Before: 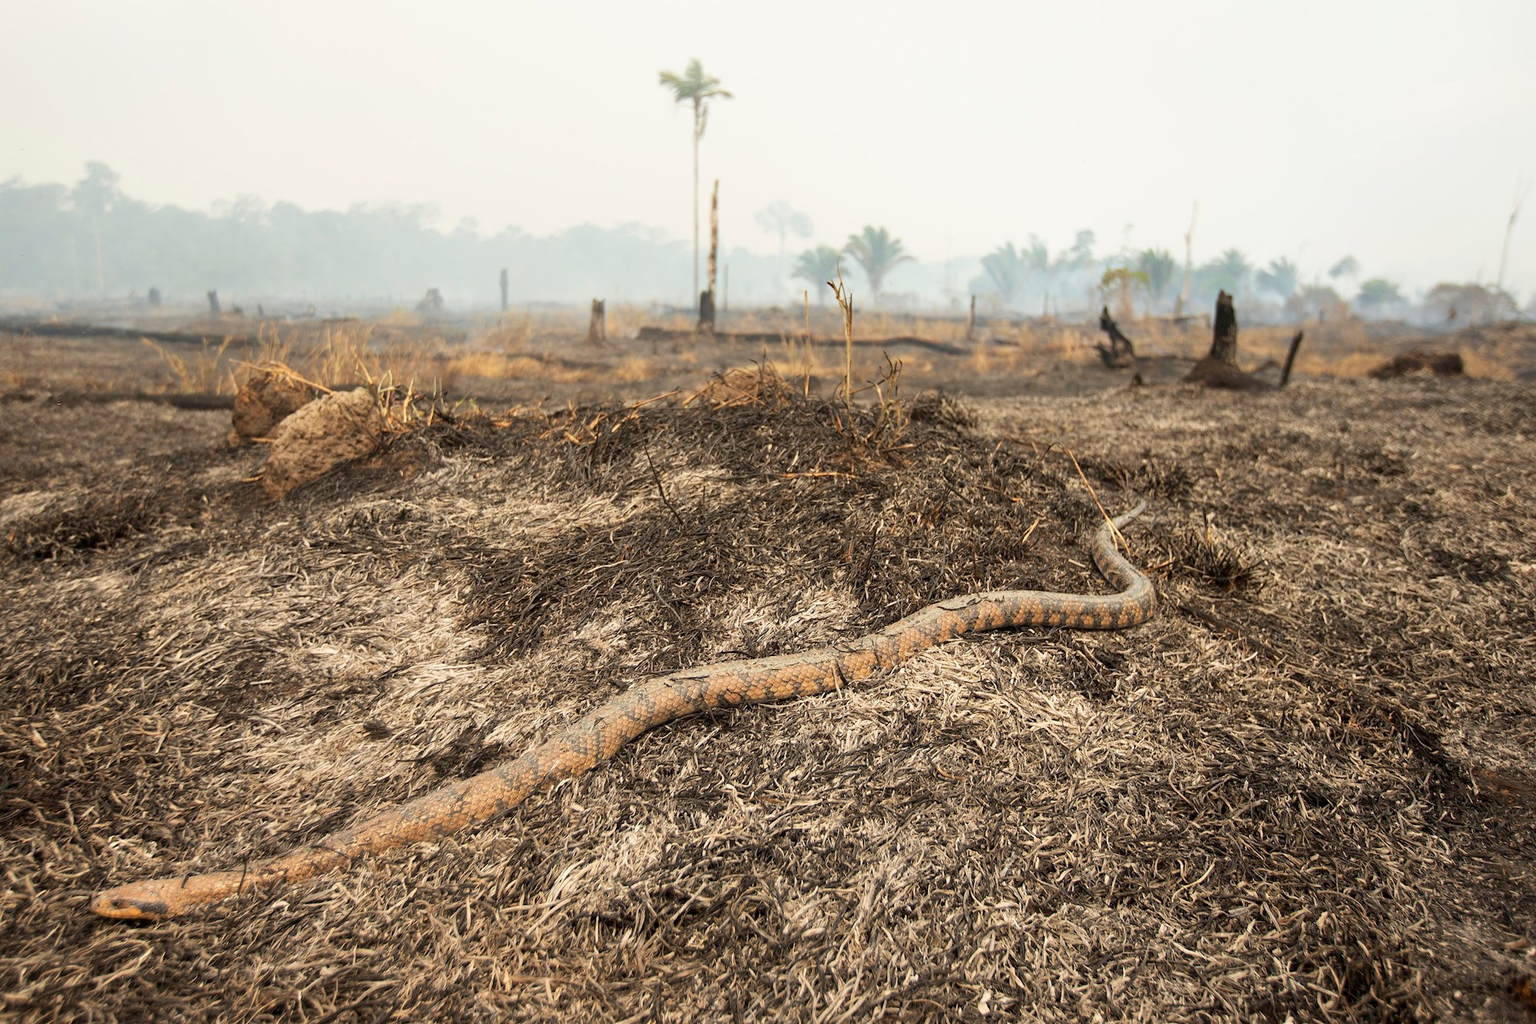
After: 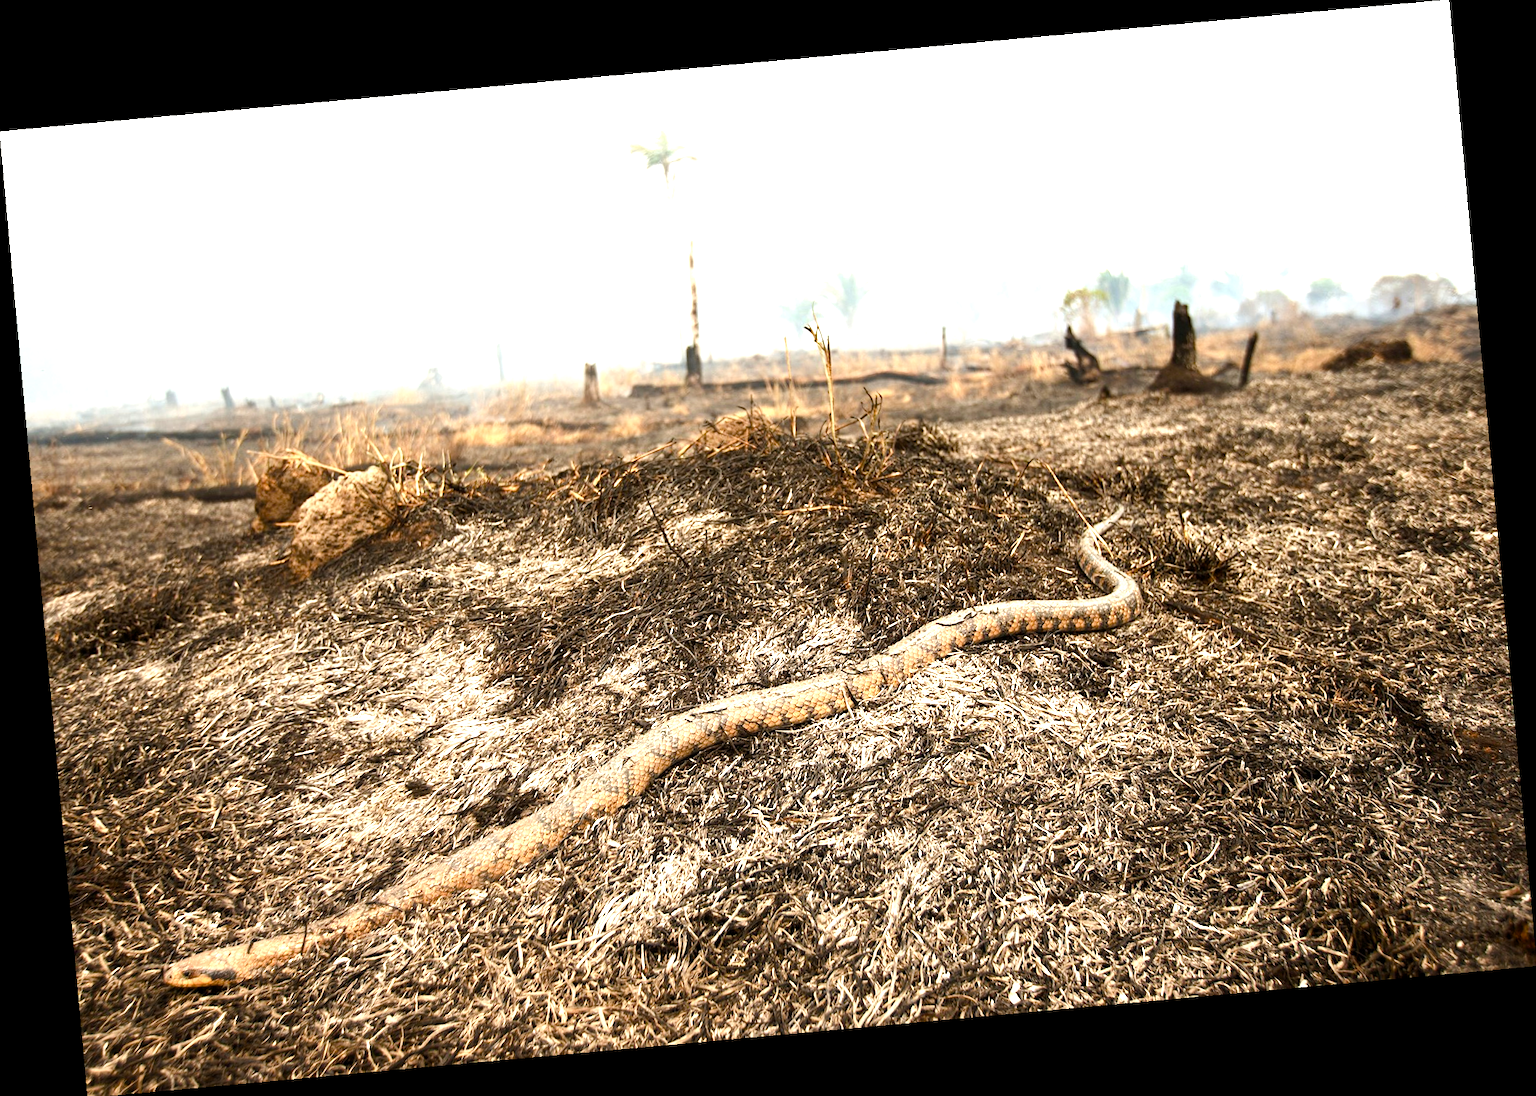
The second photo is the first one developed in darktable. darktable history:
color balance rgb: perceptual saturation grading › global saturation 25%, perceptual saturation grading › highlights -50%, perceptual saturation grading › shadows 30%, perceptual brilliance grading › global brilliance 12%, global vibrance 20%
rotate and perspective: rotation -5.2°, automatic cropping off
tone equalizer: -8 EV -0.75 EV, -7 EV -0.7 EV, -6 EV -0.6 EV, -5 EV -0.4 EV, -3 EV 0.4 EV, -2 EV 0.6 EV, -1 EV 0.7 EV, +0 EV 0.75 EV, edges refinement/feathering 500, mask exposure compensation -1.57 EV, preserve details no
